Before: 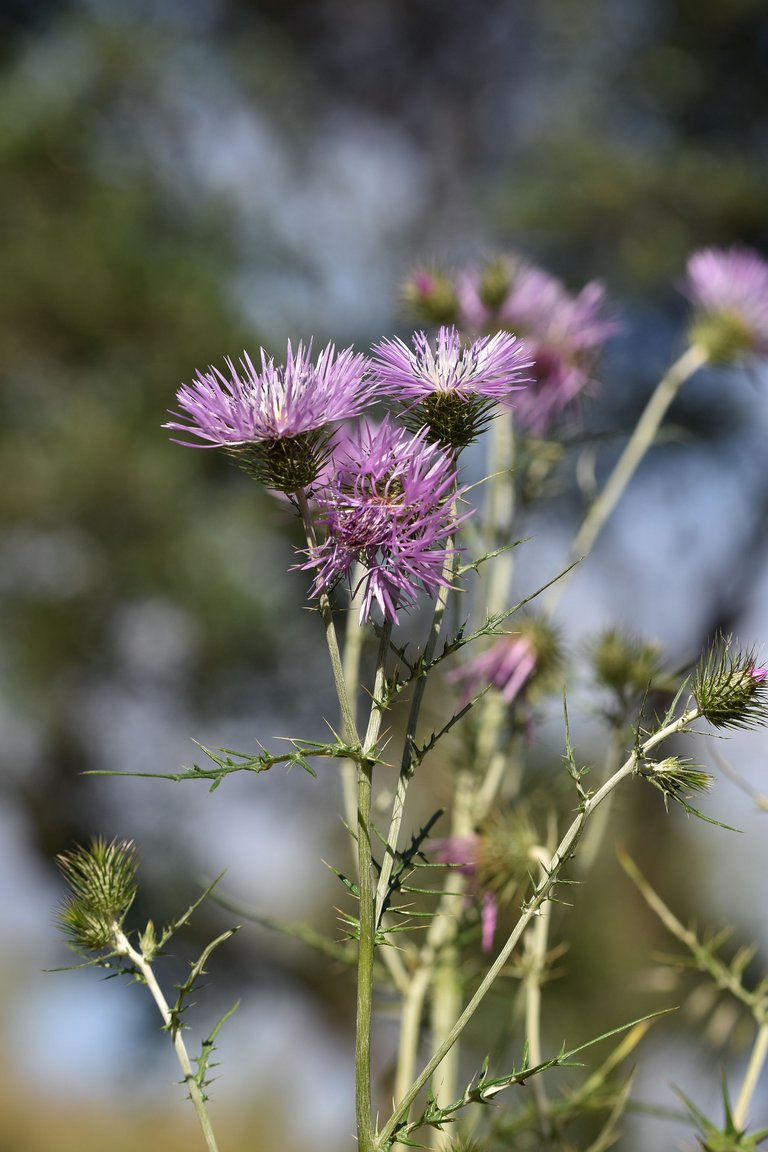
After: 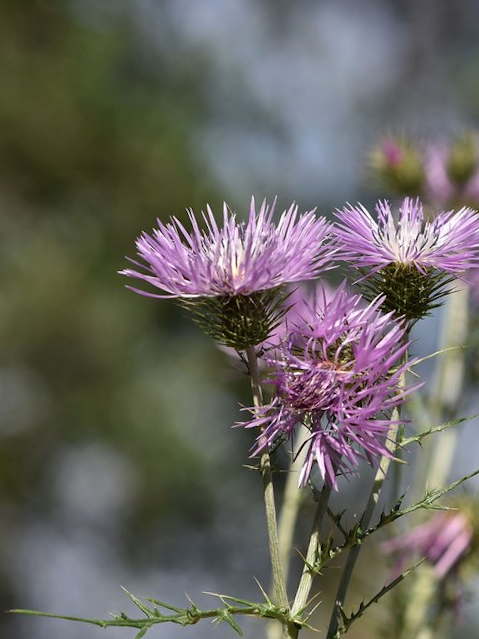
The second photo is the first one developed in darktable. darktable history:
crop and rotate: angle -4.99°, left 2.122%, top 6.945%, right 27.566%, bottom 30.519%
